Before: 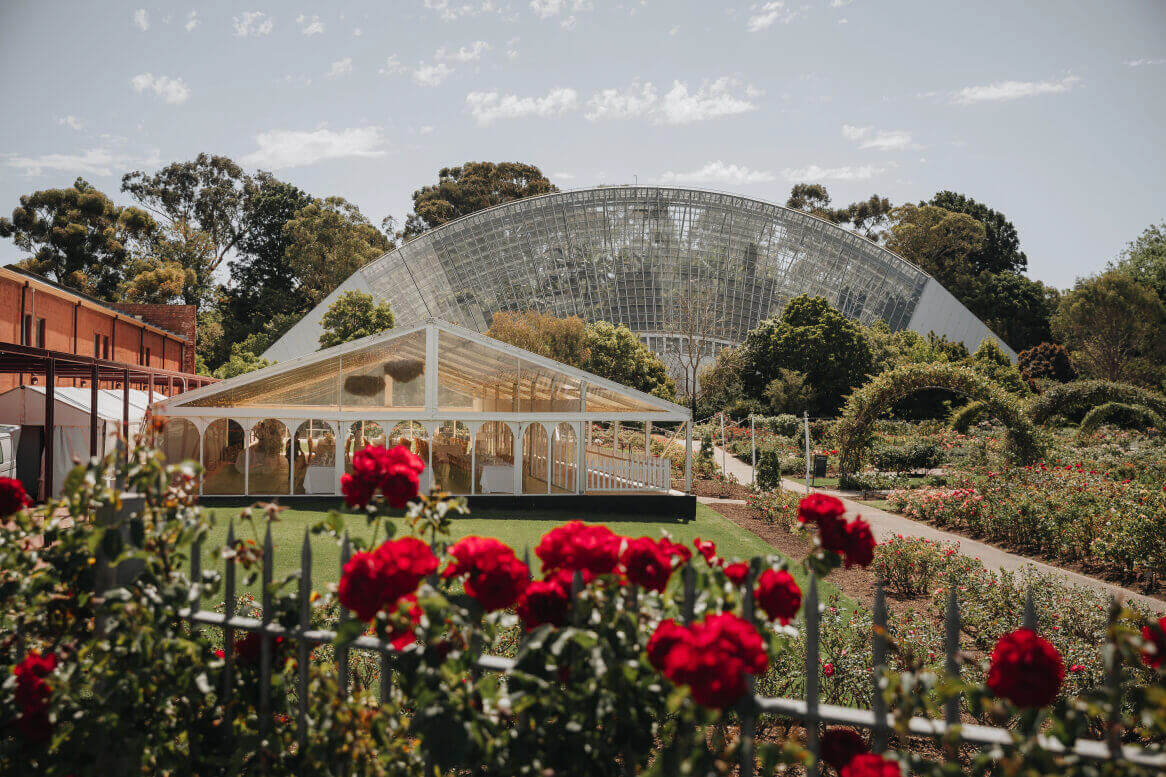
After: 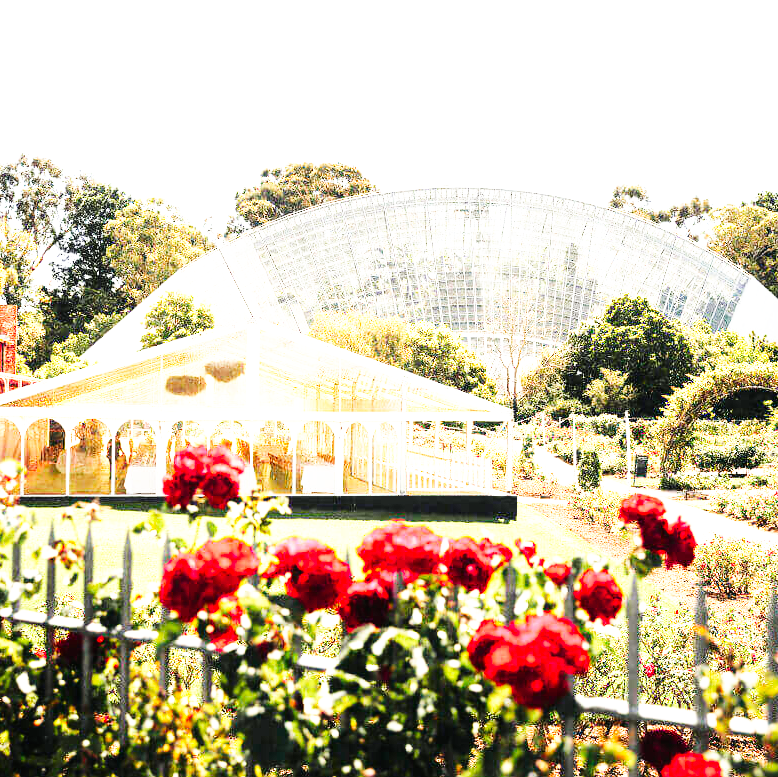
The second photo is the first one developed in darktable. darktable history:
tone equalizer: -8 EV -0.78 EV, -7 EV -0.717 EV, -6 EV -0.618 EV, -5 EV -0.405 EV, -3 EV 0.396 EV, -2 EV 0.6 EV, -1 EV 0.674 EV, +0 EV 0.759 EV
color correction: highlights b* -0.018, saturation 1.28
exposure: black level correction 0, exposure 1.122 EV, compensate highlight preservation false
crop: left 15.404%, right 17.851%
base curve: curves: ch0 [(0, 0) (0.007, 0.004) (0.027, 0.03) (0.046, 0.07) (0.207, 0.54) (0.442, 0.872) (0.673, 0.972) (1, 1)], preserve colors none
